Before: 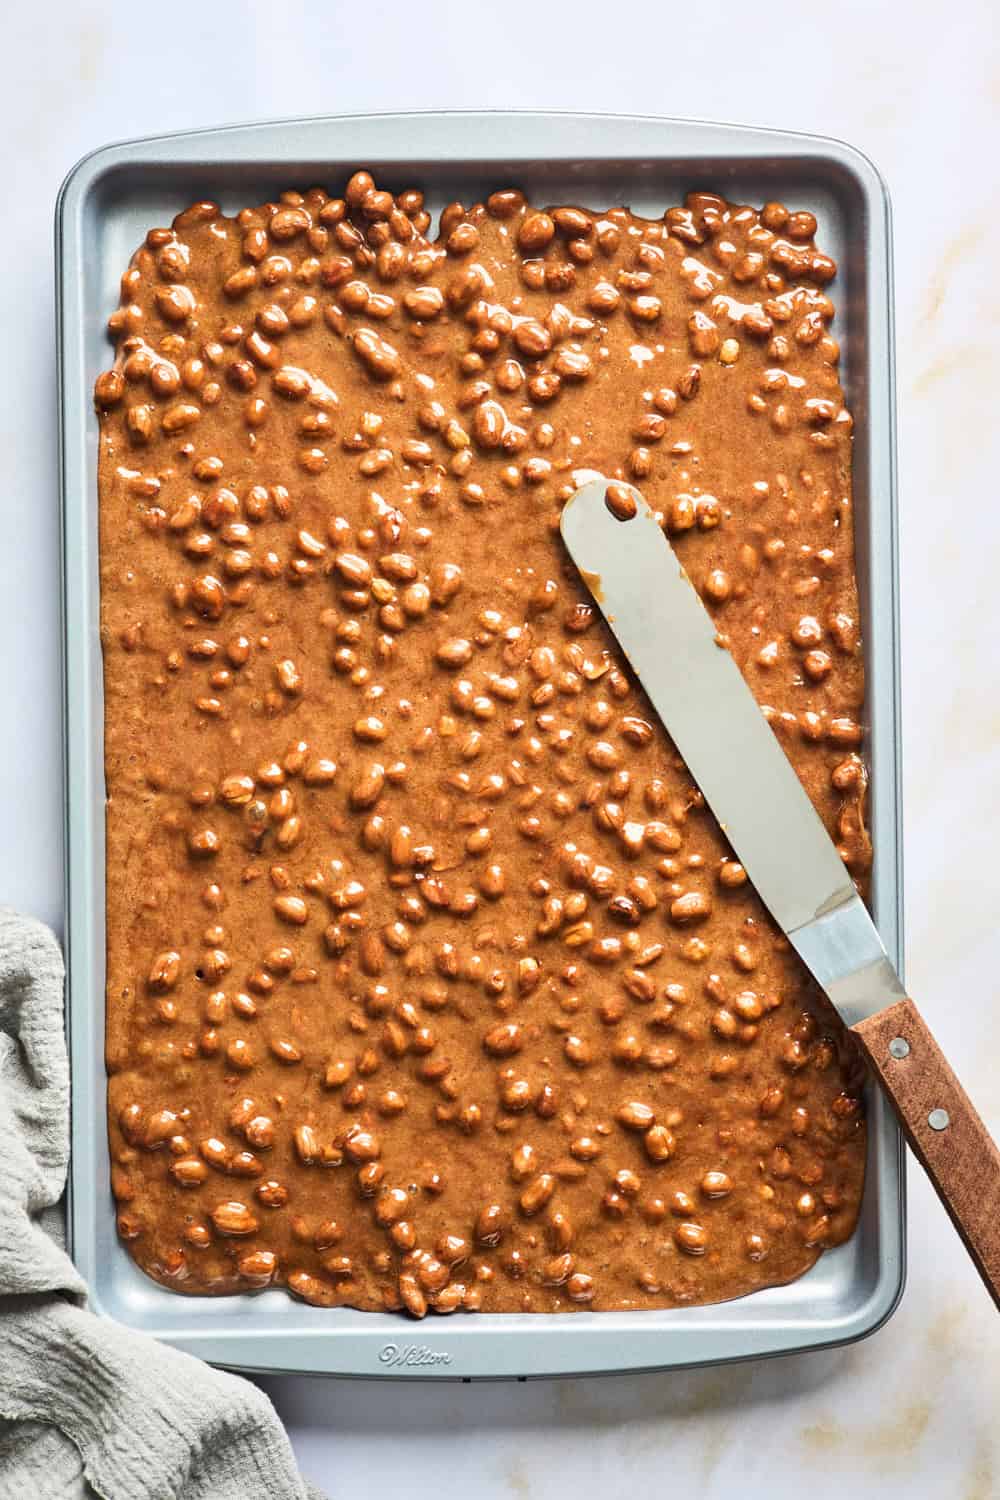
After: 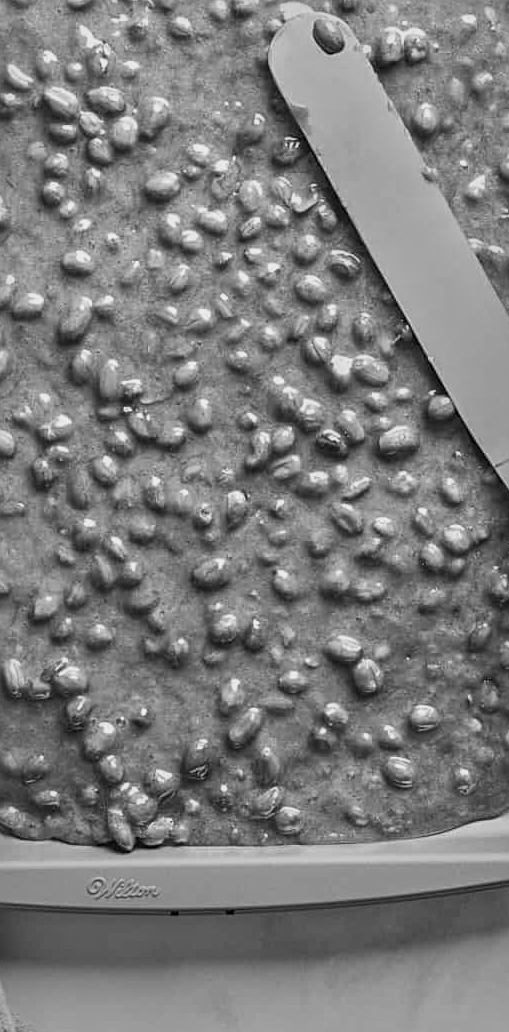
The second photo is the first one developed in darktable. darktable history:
velvia: on, module defaults
local contrast: detail 110%
crop and rotate: left 29.237%, top 31.152%, right 19.807%
monochrome: a 79.32, b 81.83, size 1.1
sharpen: radius 2.529, amount 0.323
